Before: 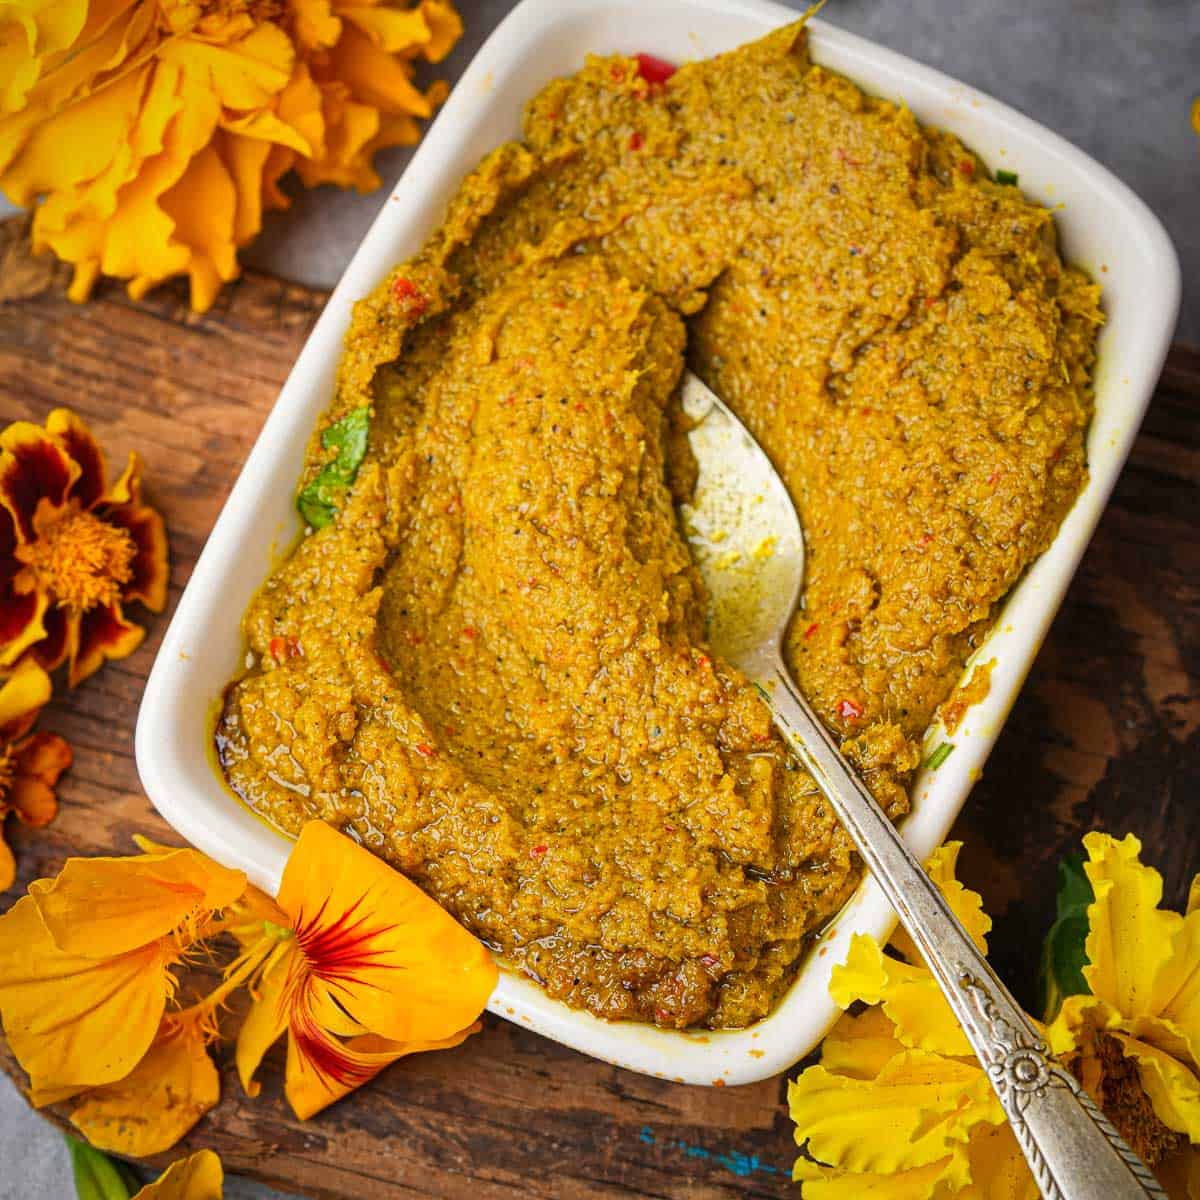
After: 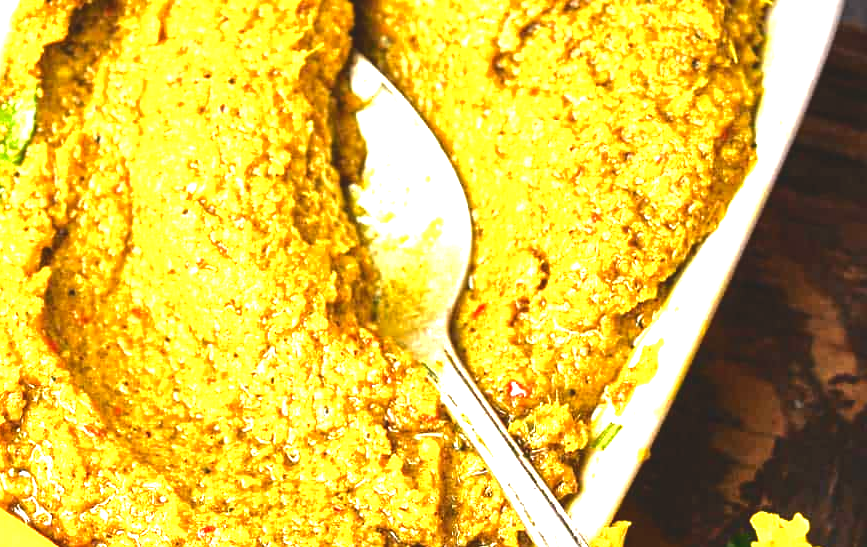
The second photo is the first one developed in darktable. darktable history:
tone equalizer: -8 EV -0.722 EV, -7 EV -0.709 EV, -6 EV -0.583 EV, -5 EV -0.418 EV, -3 EV 0.376 EV, -2 EV 0.6 EV, -1 EV 0.694 EV, +0 EV 0.73 EV, edges refinement/feathering 500, mask exposure compensation -1.57 EV, preserve details no
tone curve: curves: ch0 [(0, 0) (0.003, 0.126) (0.011, 0.129) (0.025, 0.133) (0.044, 0.143) (0.069, 0.155) (0.1, 0.17) (0.136, 0.189) (0.177, 0.217) (0.224, 0.25) (0.277, 0.293) (0.335, 0.346) (0.399, 0.398) (0.468, 0.456) (0.543, 0.517) (0.623, 0.583) (0.709, 0.659) (0.801, 0.756) (0.898, 0.856) (1, 1)], color space Lab, independent channels, preserve colors none
local contrast: mode bilateral grid, contrast 11, coarseness 25, detail 115%, midtone range 0.2
exposure: black level correction 0, exposure 1.1 EV, compensate highlight preservation false
crop and rotate: left 27.667%, top 26.688%, bottom 27.723%
